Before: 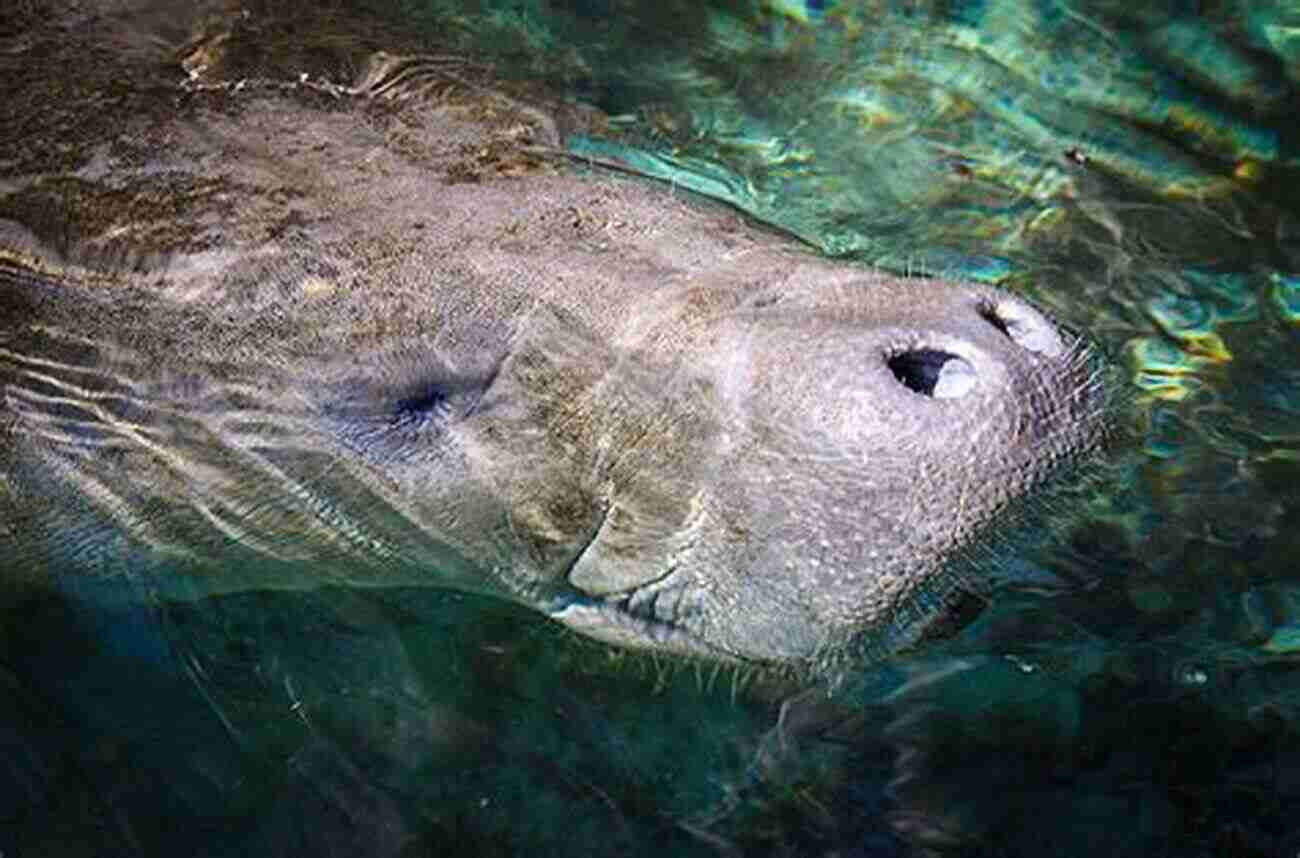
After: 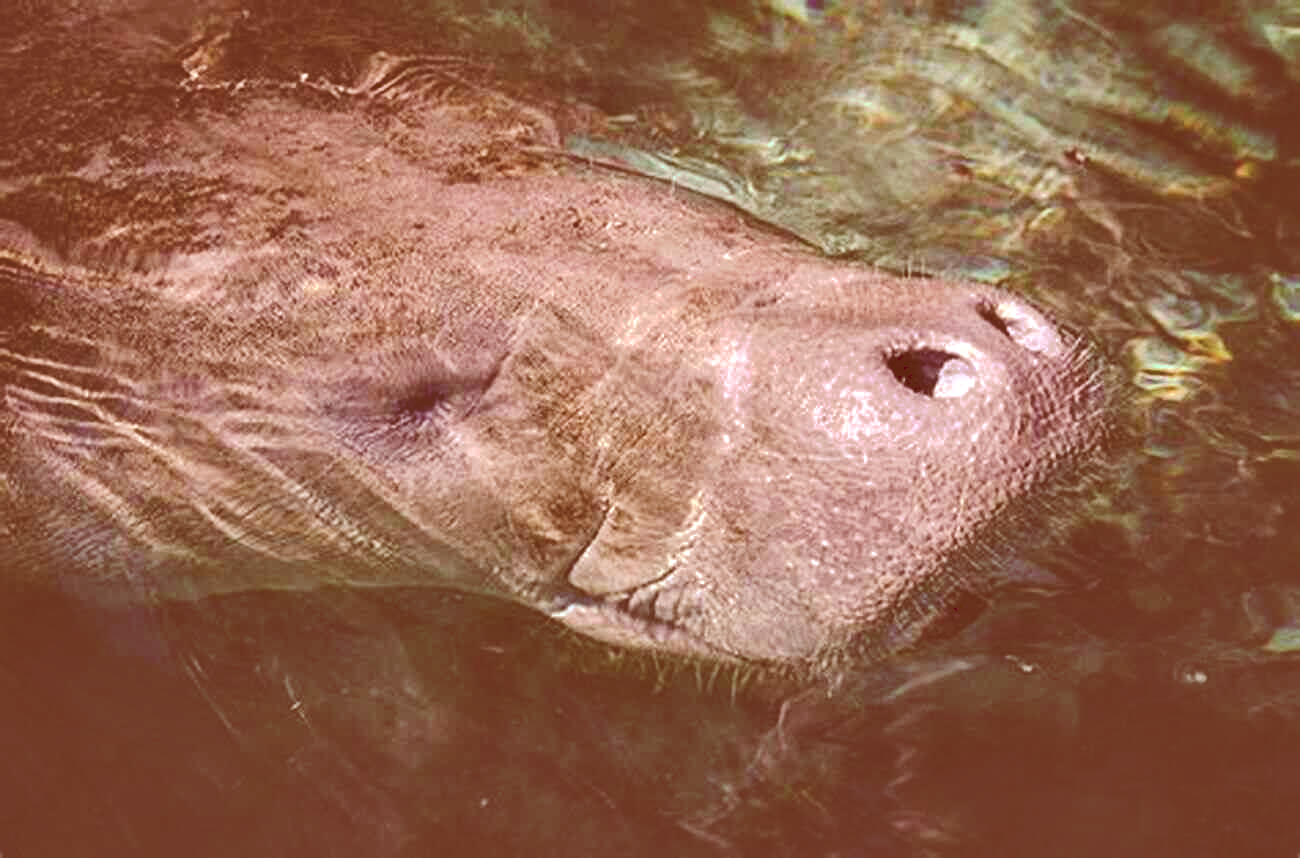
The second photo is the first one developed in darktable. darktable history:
tone curve: curves: ch0 [(0, 0) (0.003, 0.264) (0.011, 0.264) (0.025, 0.265) (0.044, 0.269) (0.069, 0.273) (0.1, 0.28) (0.136, 0.292) (0.177, 0.309) (0.224, 0.336) (0.277, 0.371) (0.335, 0.412) (0.399, 0.469) (0.468, 0.533) (0.543, 0.595) (0.623, 0.66) (0.709, 0.73) (0.801, 0.8) (0.898, 0.854) (1, 1)], preserve colors none
exposure: exposure 0.178 EV, compensate exposure bias true, compensate highlight preservation false
color correction: highlights a* 9.03, highlights b* 8.71, shadows a* 40, shadows b* 40, saturation 0.8
shadows and highlights: soften with gaussian
